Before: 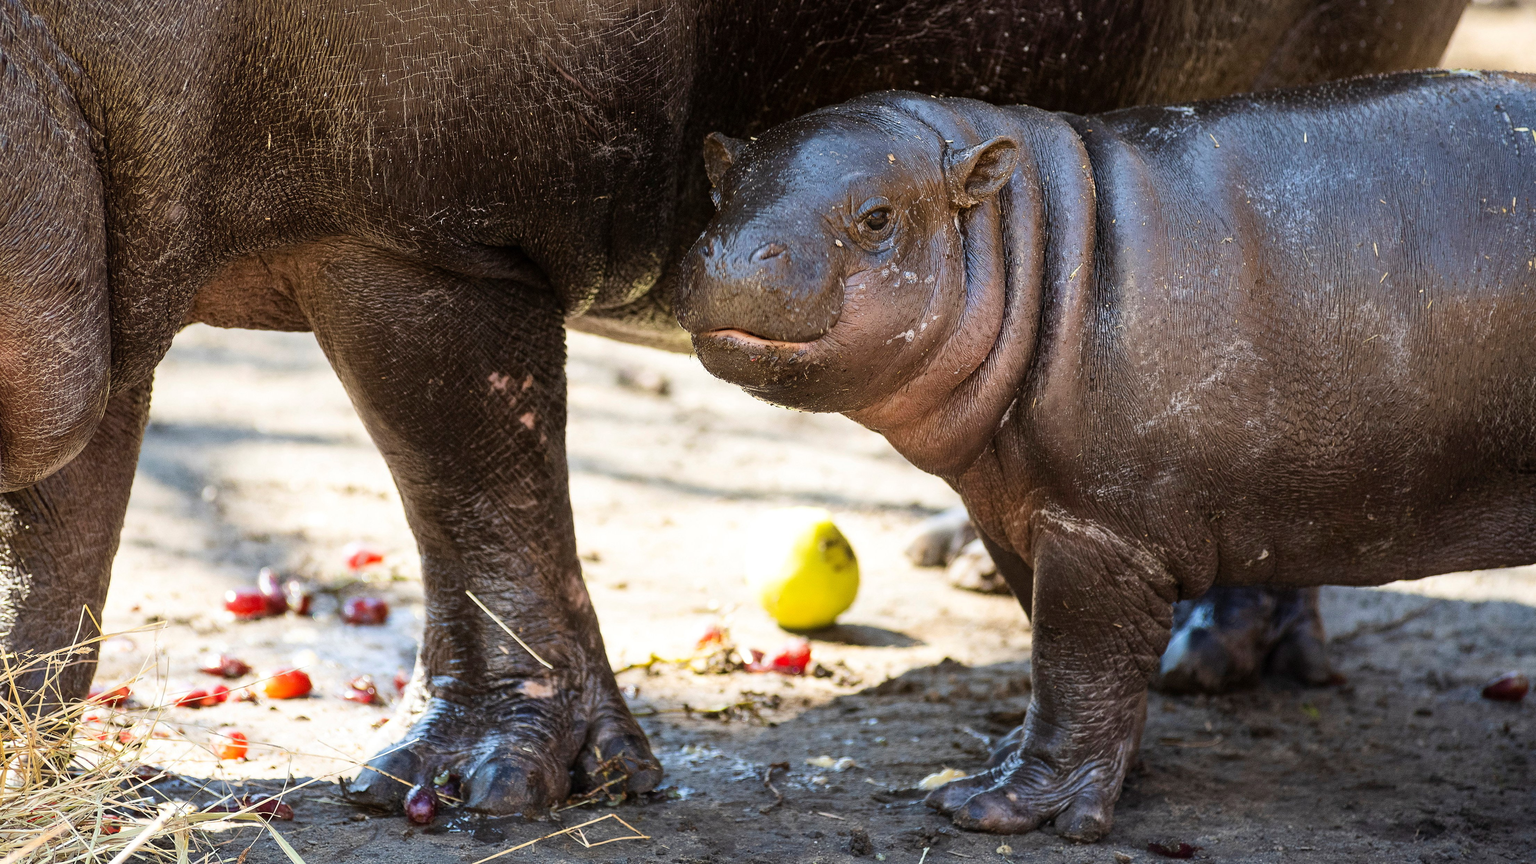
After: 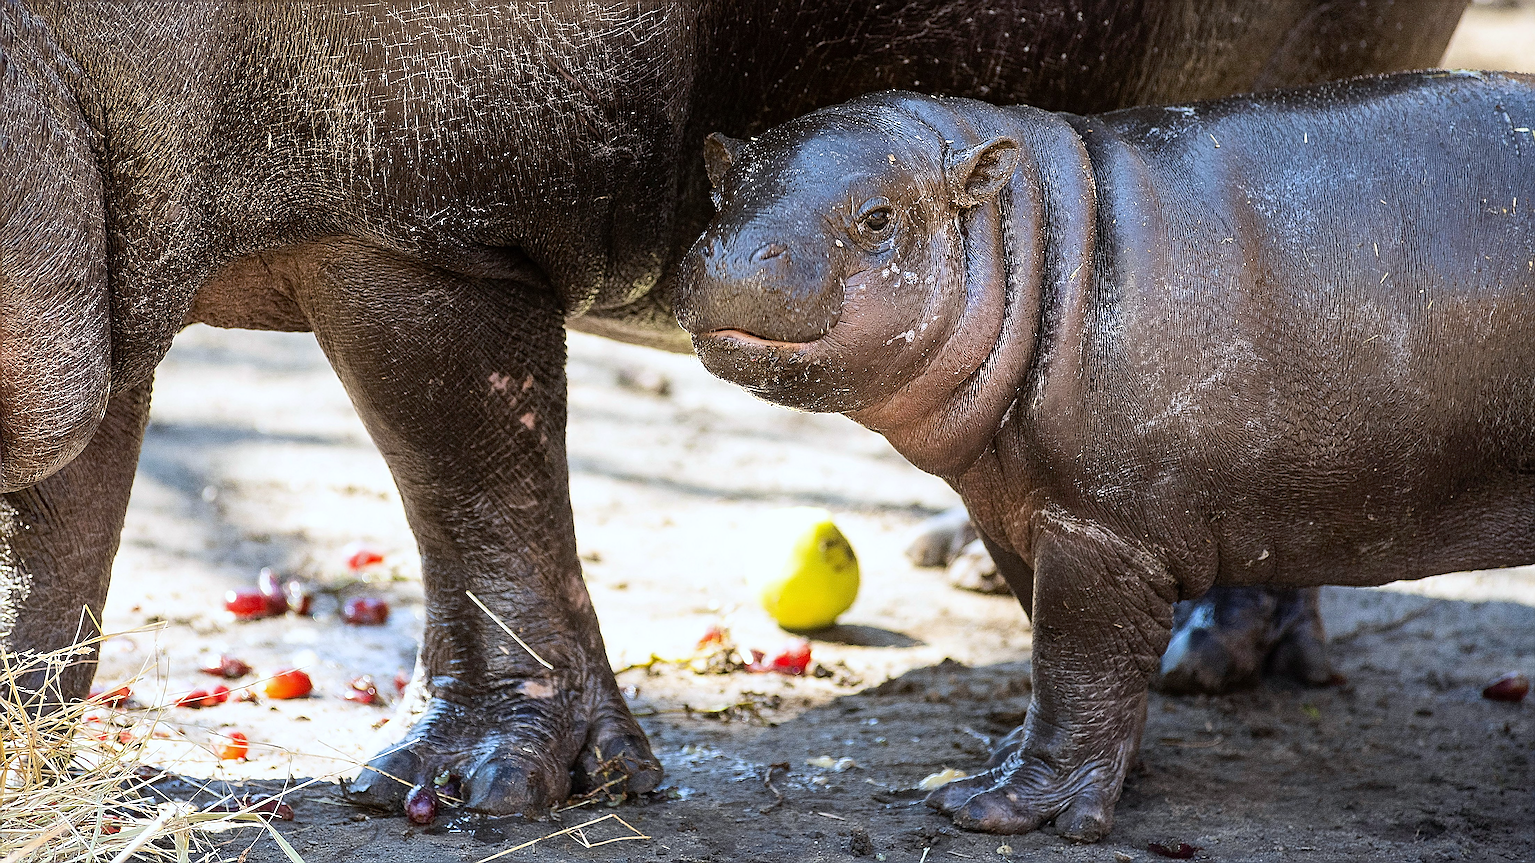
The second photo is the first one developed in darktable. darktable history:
sharpen: amount 2
white balance: red 0.967, blue 1.049
